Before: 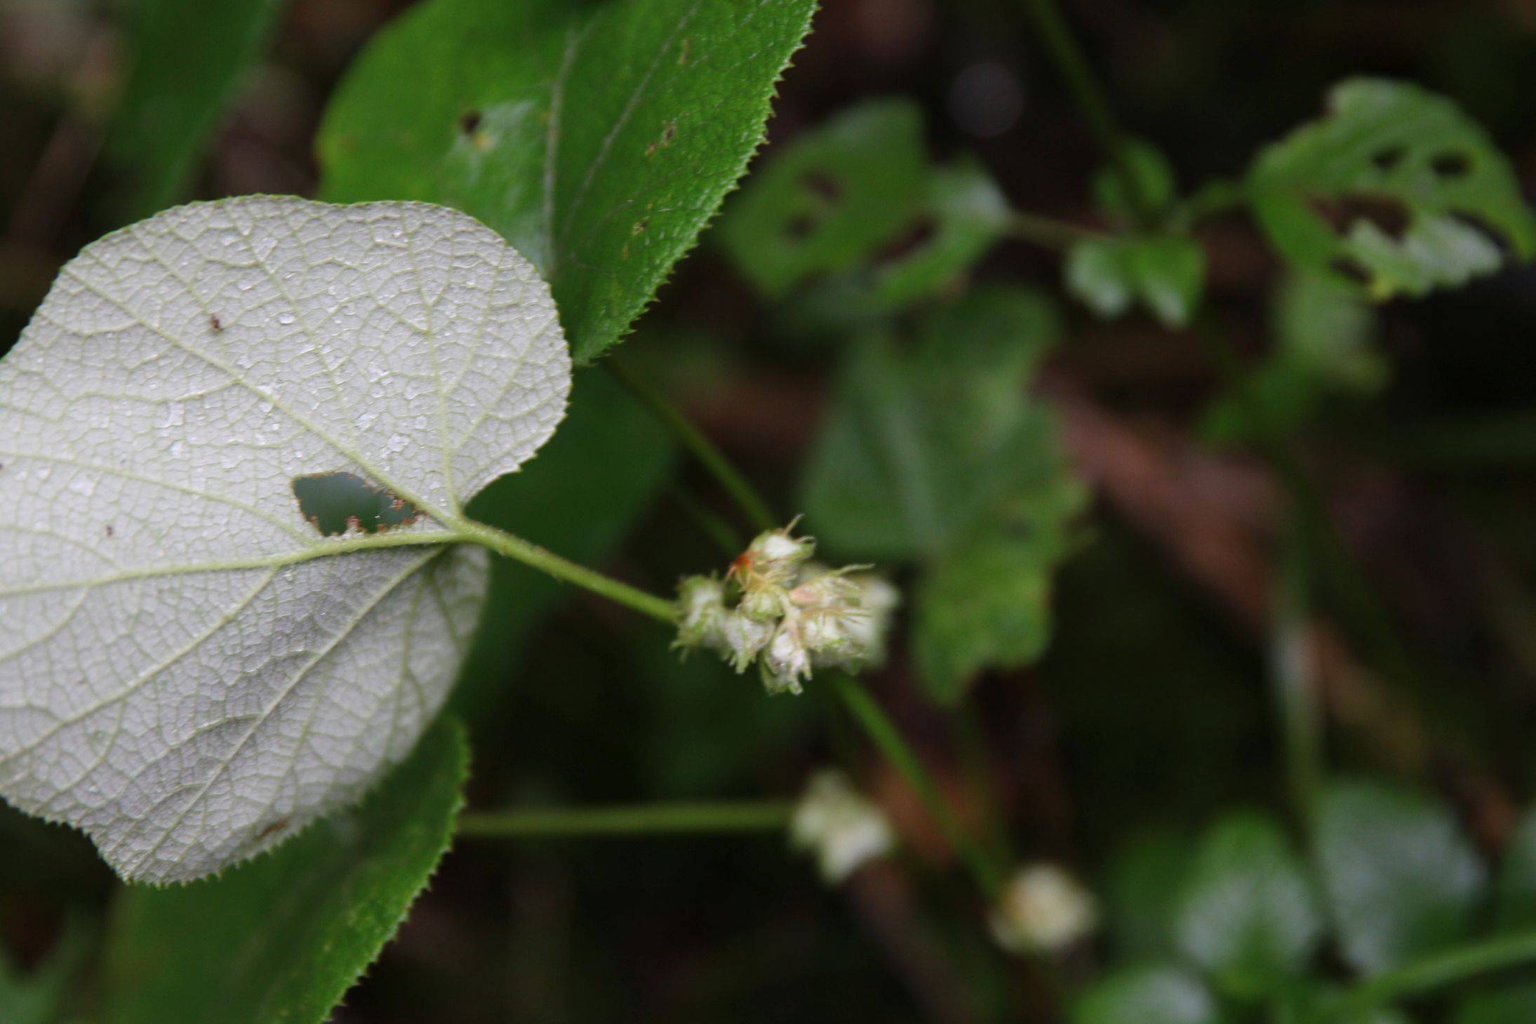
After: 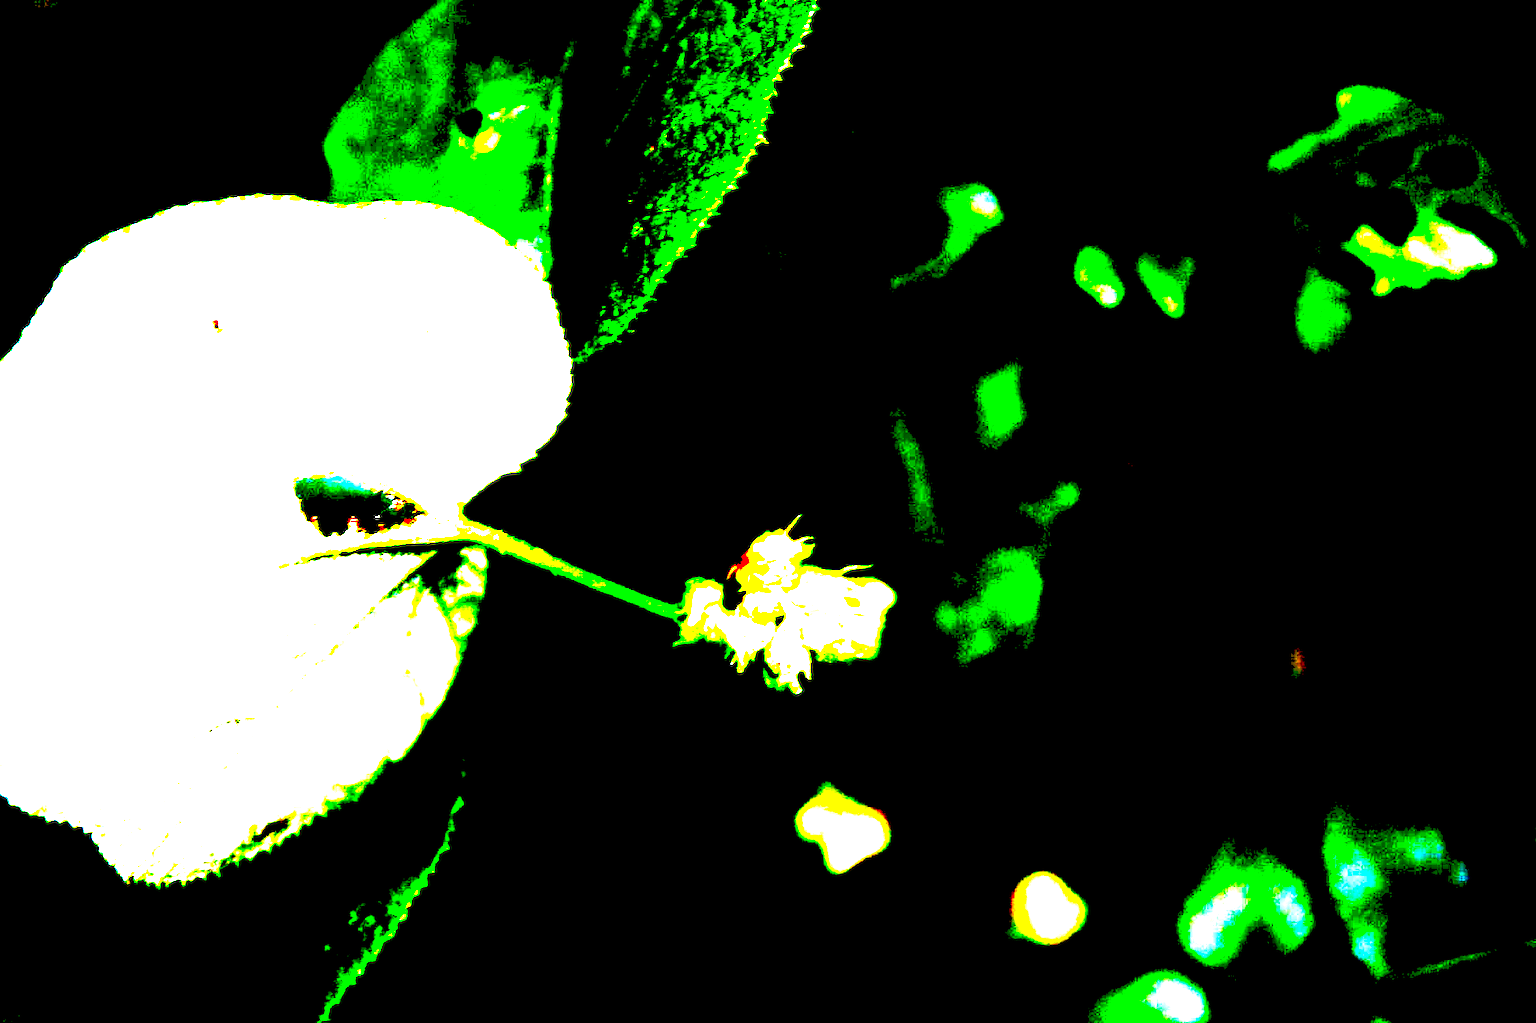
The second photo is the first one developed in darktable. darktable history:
exposure: black level correction 0.099, exposure 3.026 EV, compensate highlight preservation false
tone curve: curves: ch0 [(0, 0) (0.003, 0.032) (0.53, 0.368) (0.901, 0.866) (1, 1)], preserve colors none
